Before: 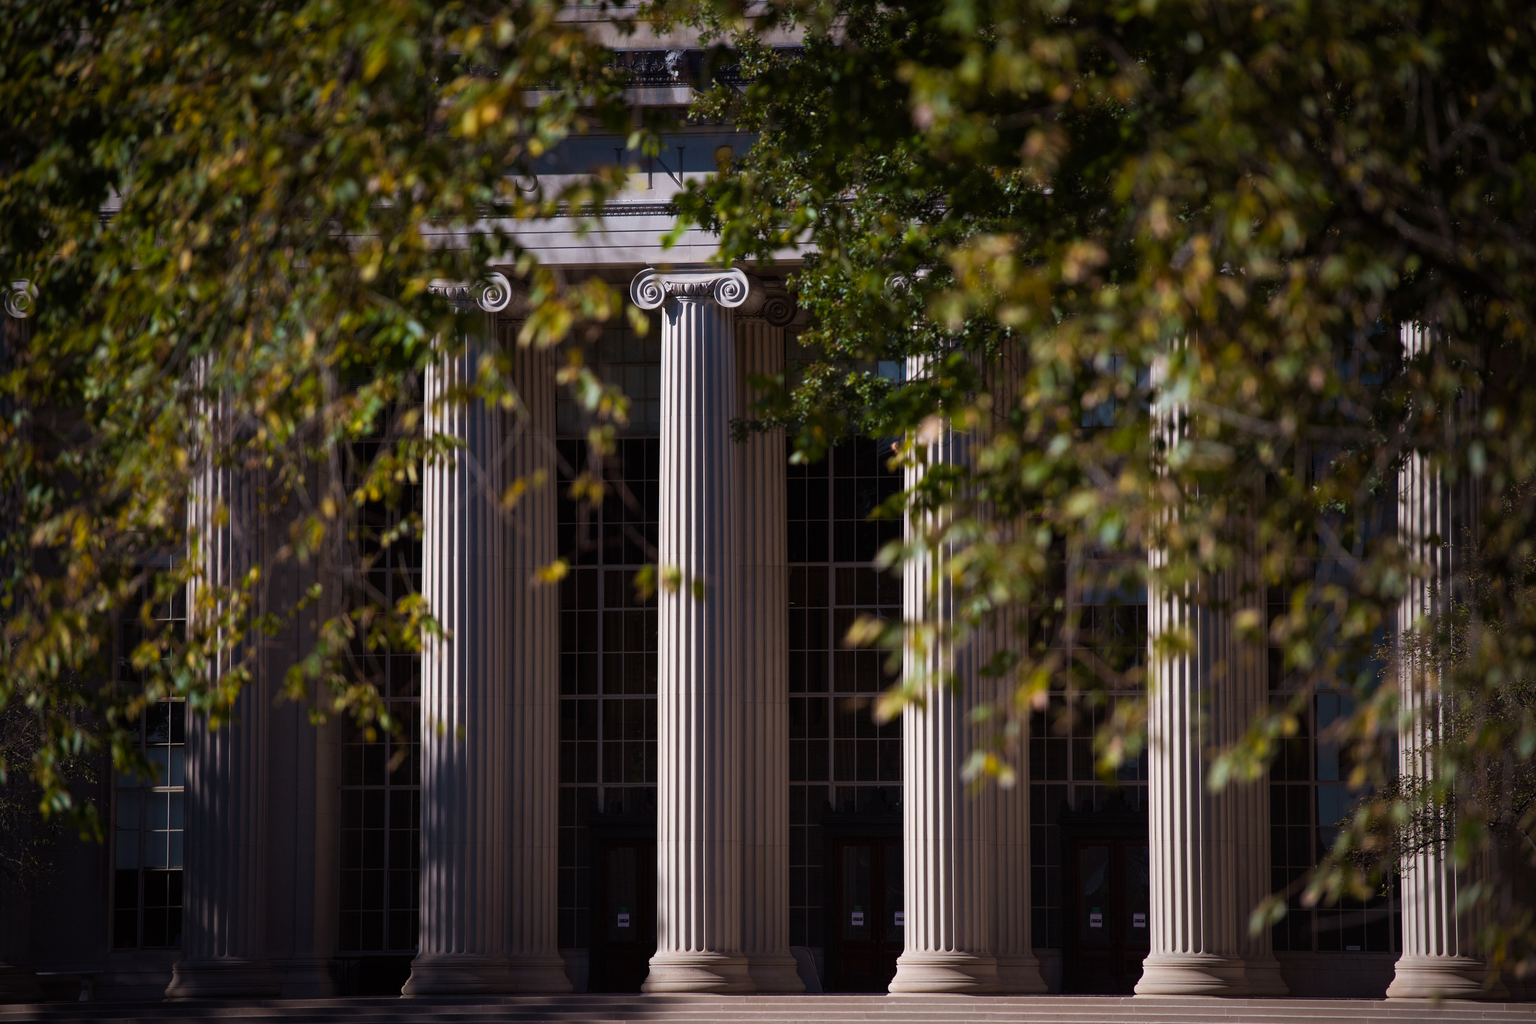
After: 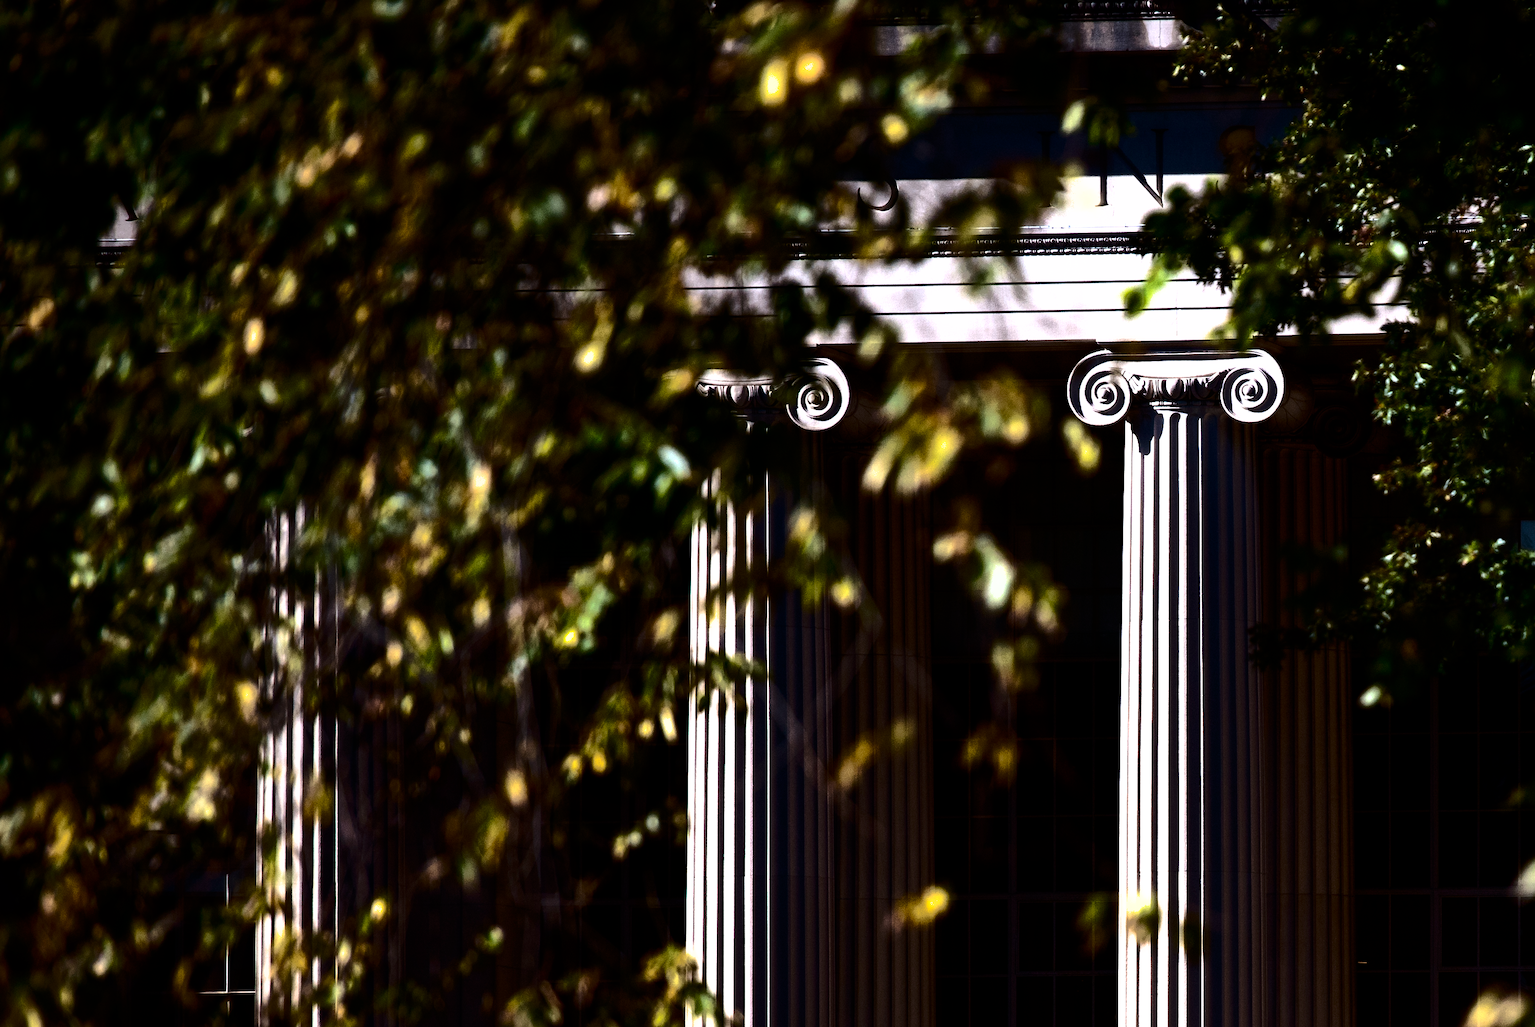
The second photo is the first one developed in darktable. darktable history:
exposure: compensate exposure bias true, compensate highlight preservation false
tone equalizer: -8 EV -0.75 EV, -7 EV -0.7 EV, -6 EV -0.6 EV, -5 EV -0.4 EV, -3 EV 0.4 EV, -2 EV 0.6 EV, -1 EV 0.7 EV, +0 EV 0.75 EV, edges refinement/feathering 500, mask exposure compensation -1.57 EV, preserve details no
filmic rgb: white relative exposure 2.45 EV, hardness 6.33
contrast brightness saturation: contrast 0.5, saturation -0.1
crop and rotate: left 3.047%, top 7.509%, right 42.236%, bottom 37.598%
levels: levels [0, 0.48, 0.961]
shadows and highlights: shadows 40, highlights -60
